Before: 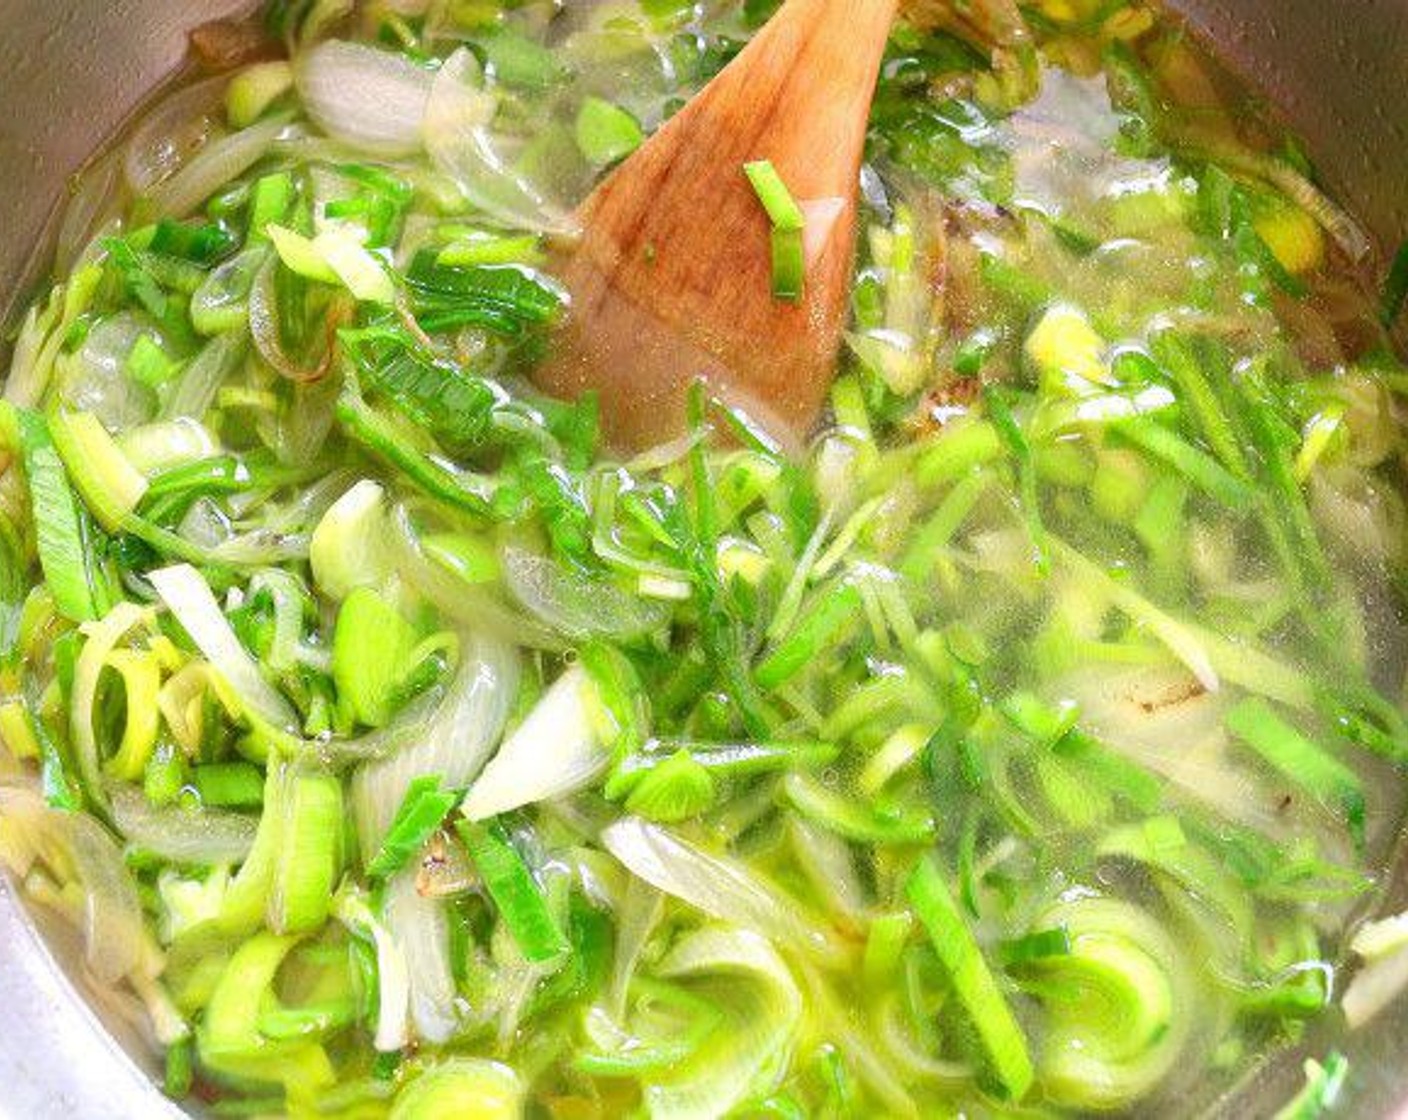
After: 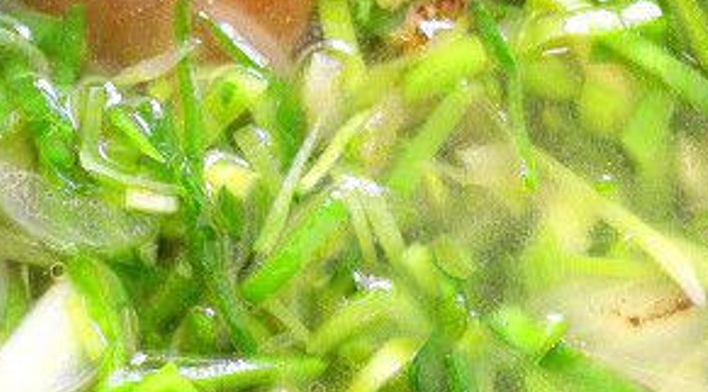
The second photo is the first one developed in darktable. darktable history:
crop: left 36.456%, top 34.544%, right 13.2%, bottom 30.438%
